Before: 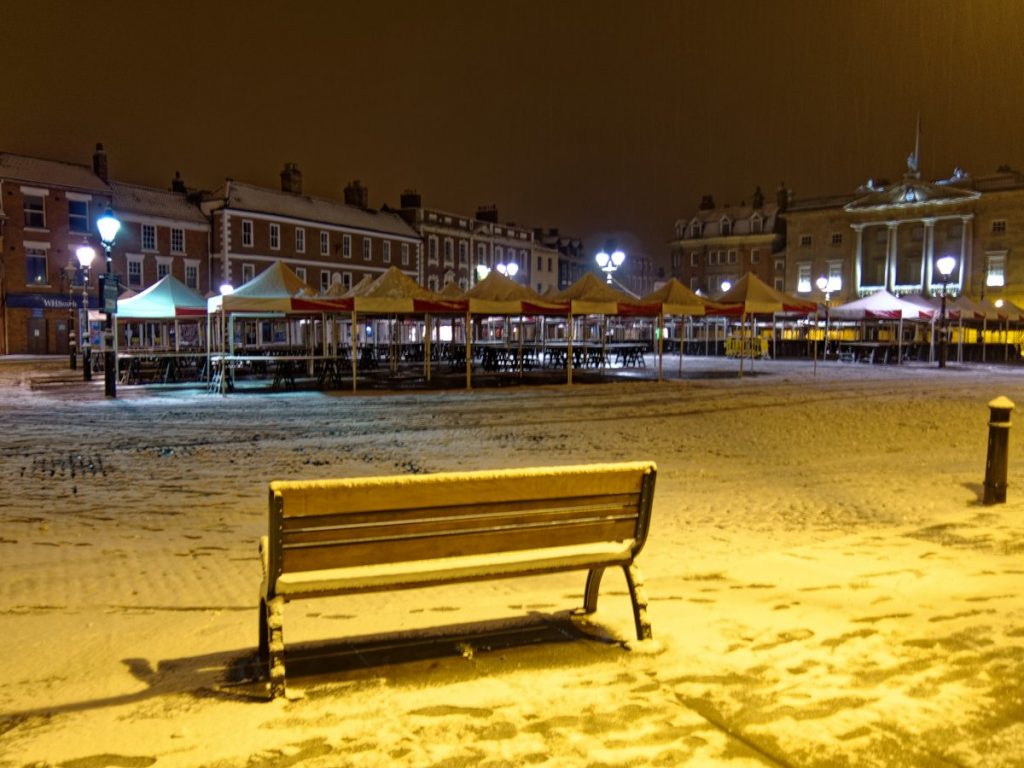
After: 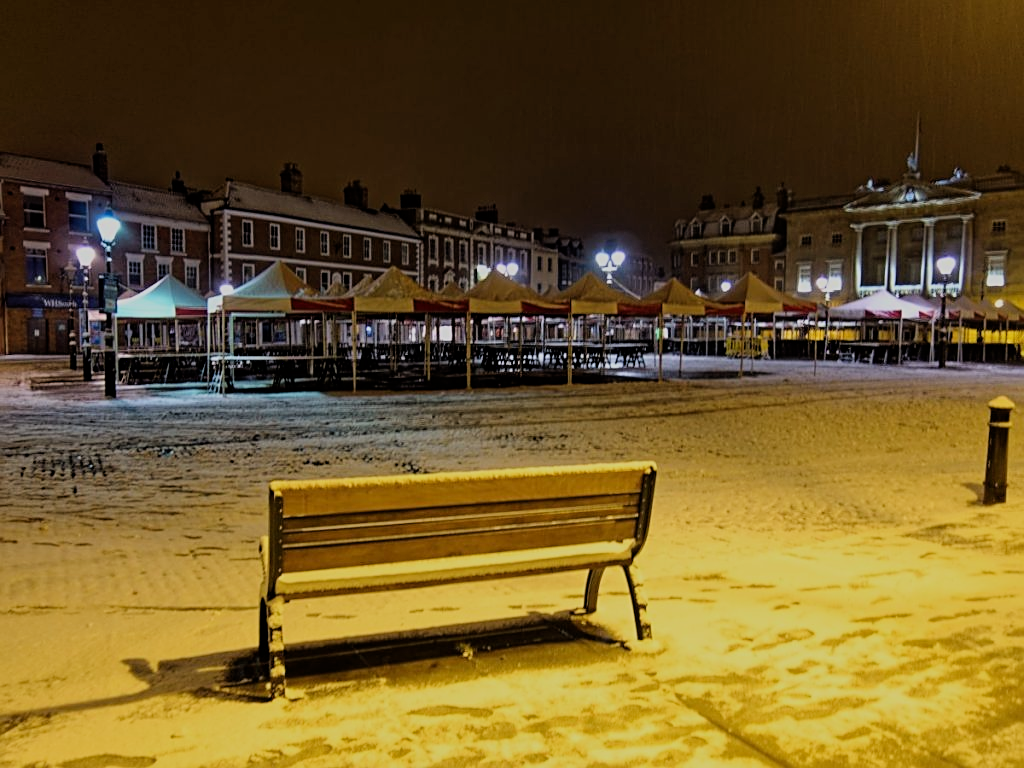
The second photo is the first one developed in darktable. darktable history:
shadows and highlights: radius 329.52, shadows 55.03, highlights -99.82, compress 94.56%, soften with gaussian
sharpen: on, module defaults
contrast equalizer: y [[0.5 ×6], [0.5 ×6], [0.5, 0.5, 0.501, 0.545, 0.707, 0.863], [0 ×6], [0 ×6]], mix 0.301
filmic rgb: black relative exposure -6.9 EV, white relative exposure 5.59 EV, hardness 2.86, color science v6 (2022)
